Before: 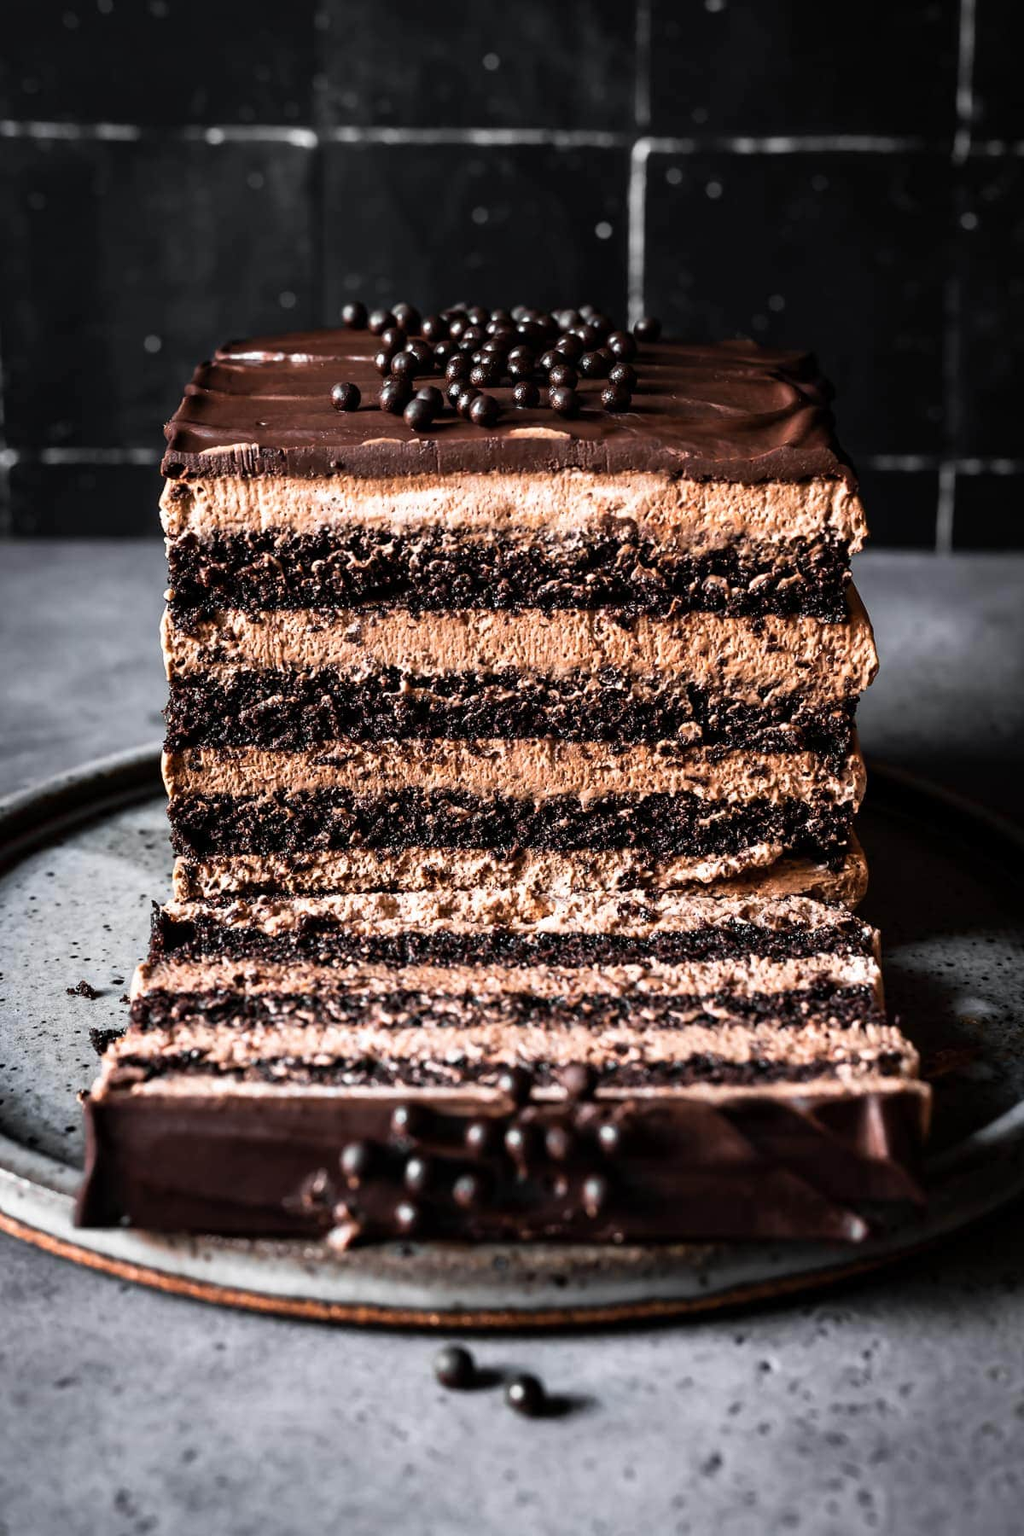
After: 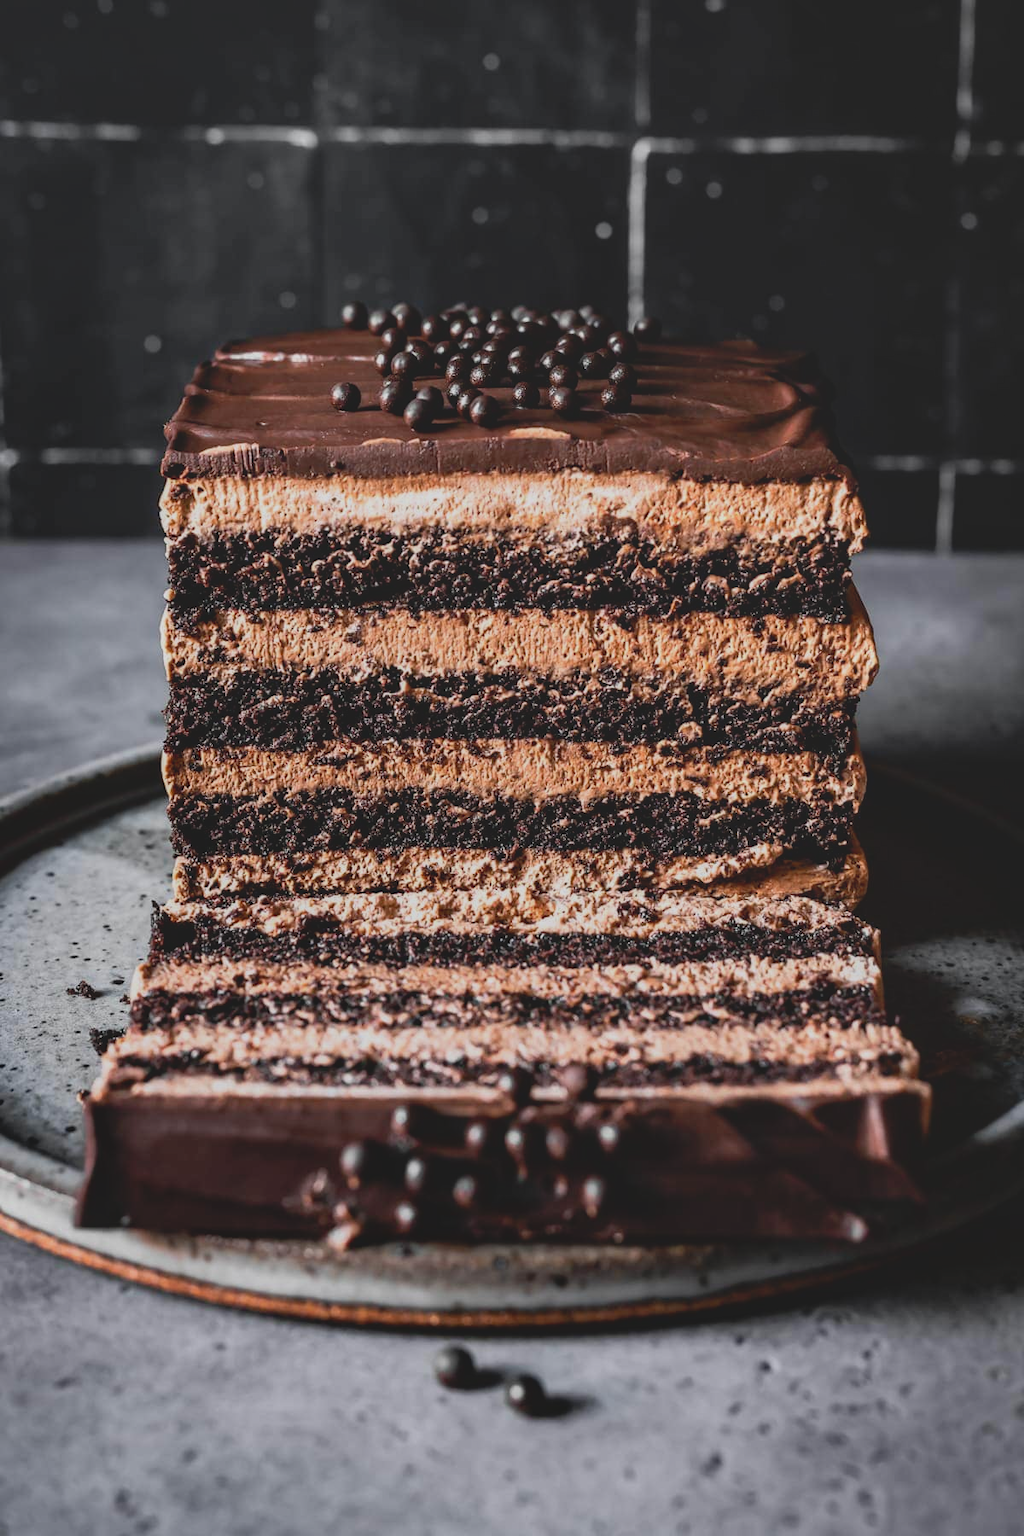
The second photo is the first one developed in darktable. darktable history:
contrast brightness saturation: contrast -0.291
local contrast: shadows 97%, midtone range 0.493
exposure: black level correction 0.001, exposure -0.202 EV, compensate highlight preservation false
